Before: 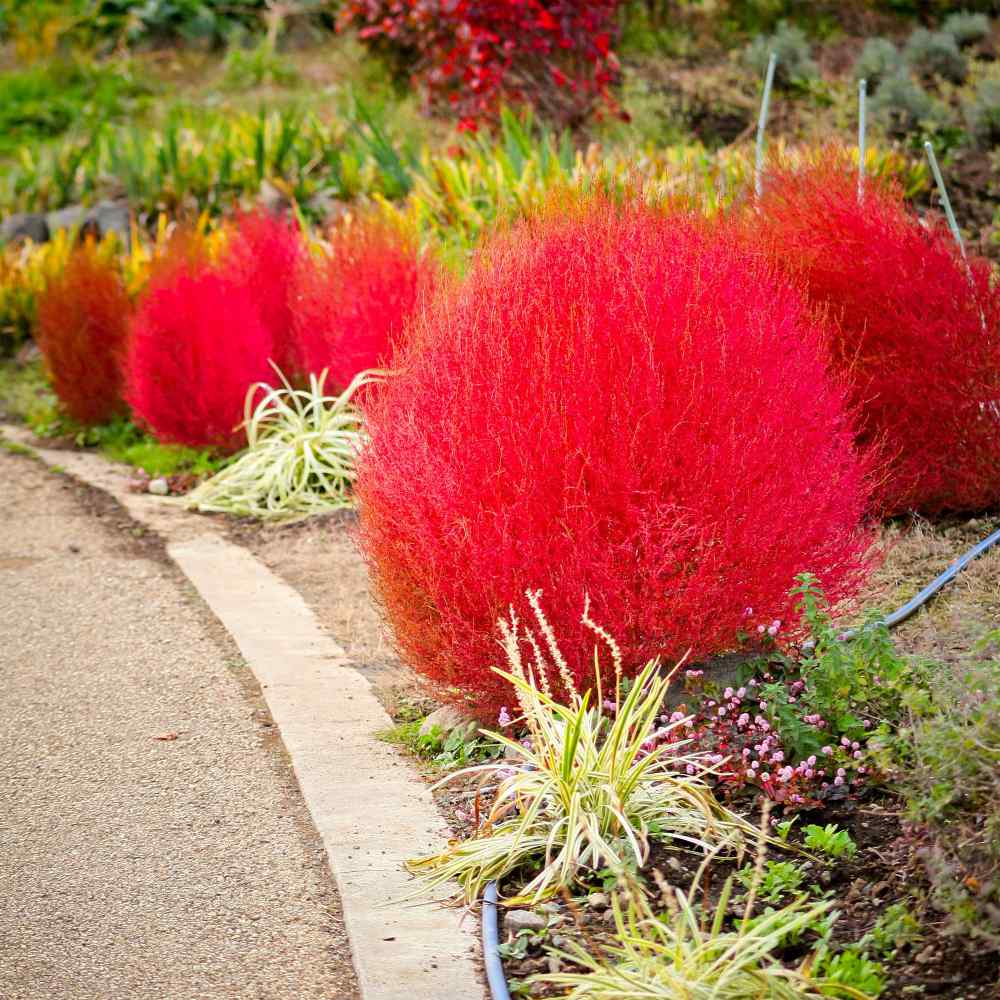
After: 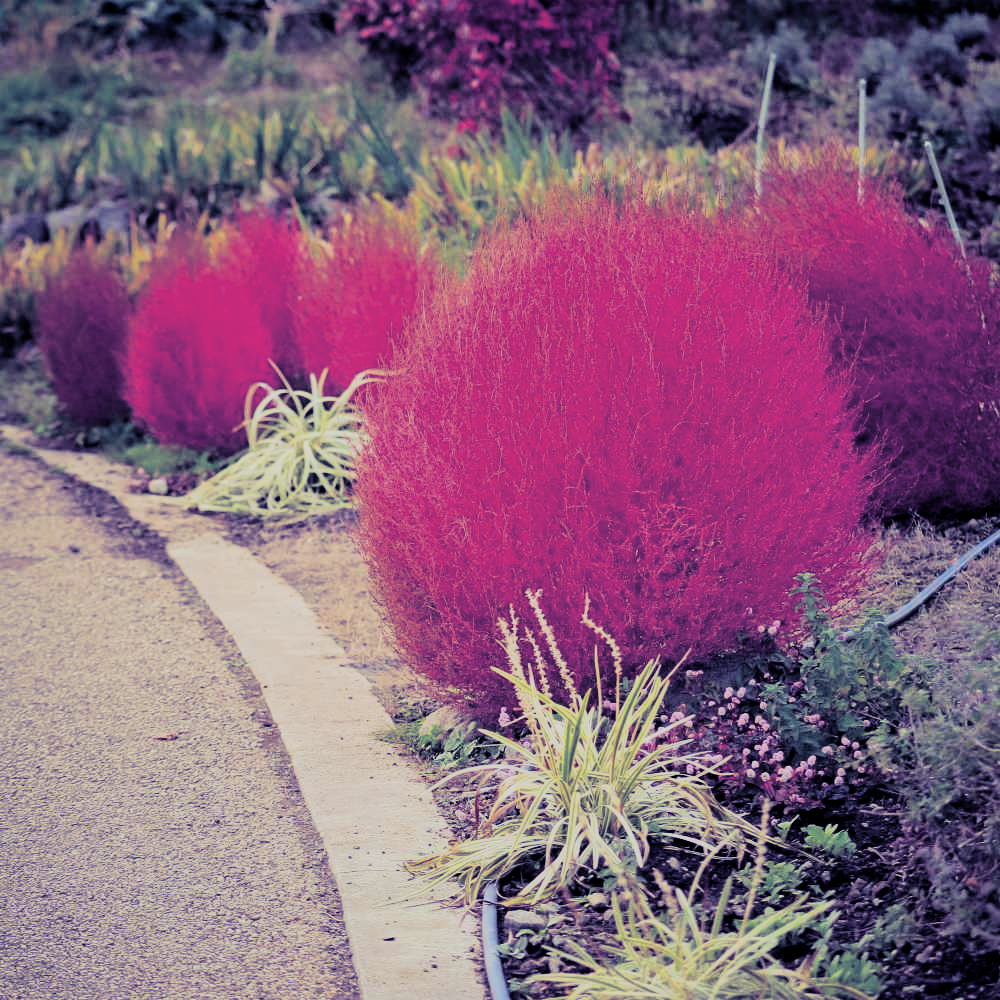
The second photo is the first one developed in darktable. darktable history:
filmic rgb: black relative exposure -7.65 EV, white relative exposure 4.56 EV, hardness 3.61, contrast 1.05
split-toning: shadows › hue 242.67°, shadows › saturation 0.733, highlights › hue 45.33°, highlights › saturation 0.667, balance -53.304, compress 21.15%
